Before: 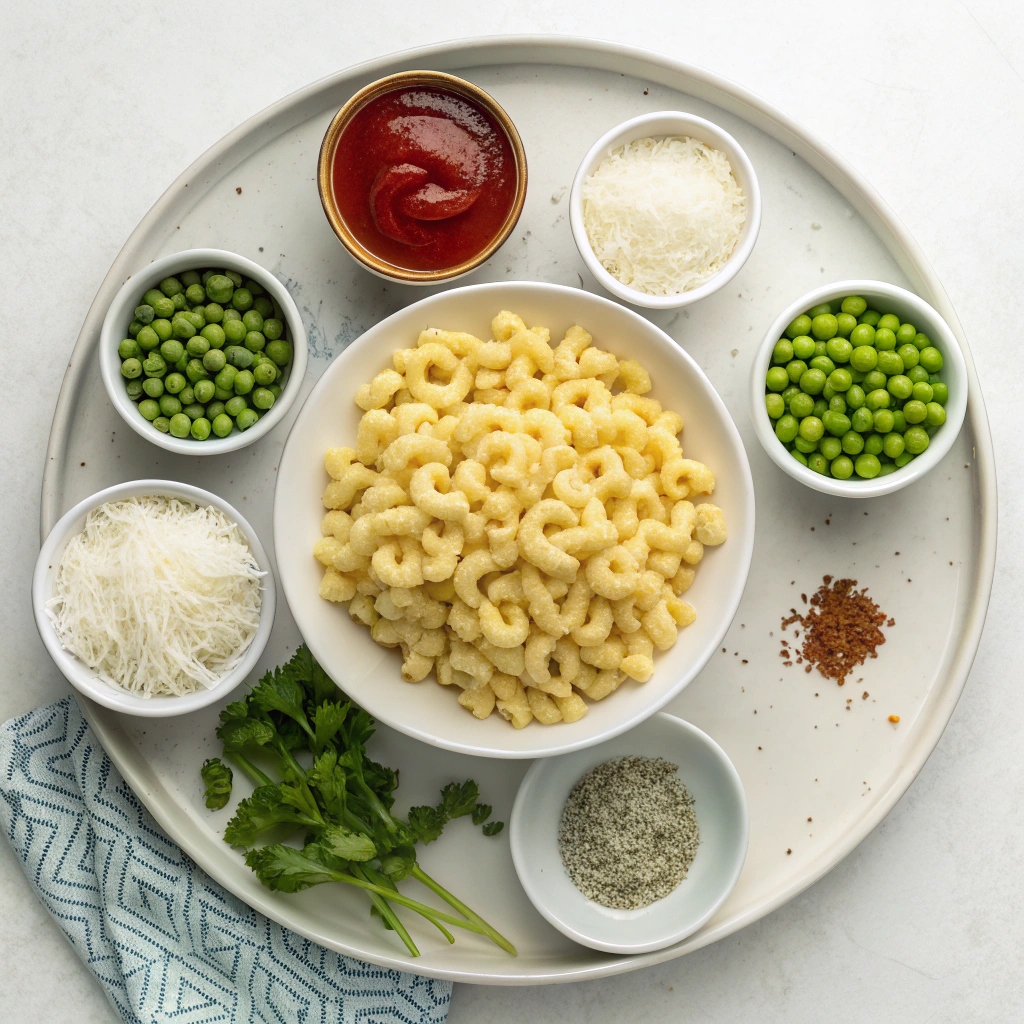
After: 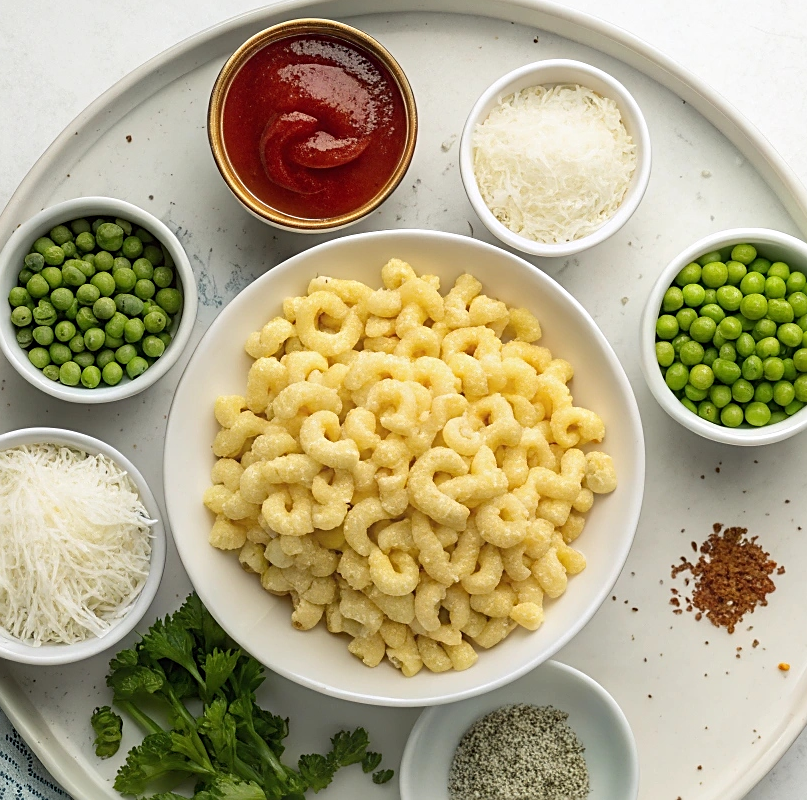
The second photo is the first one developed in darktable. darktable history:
crop and rotate: left 10.77%, top 5.1%, right 10.41%, bottom 16.76%
sharpen: on, module defaults
